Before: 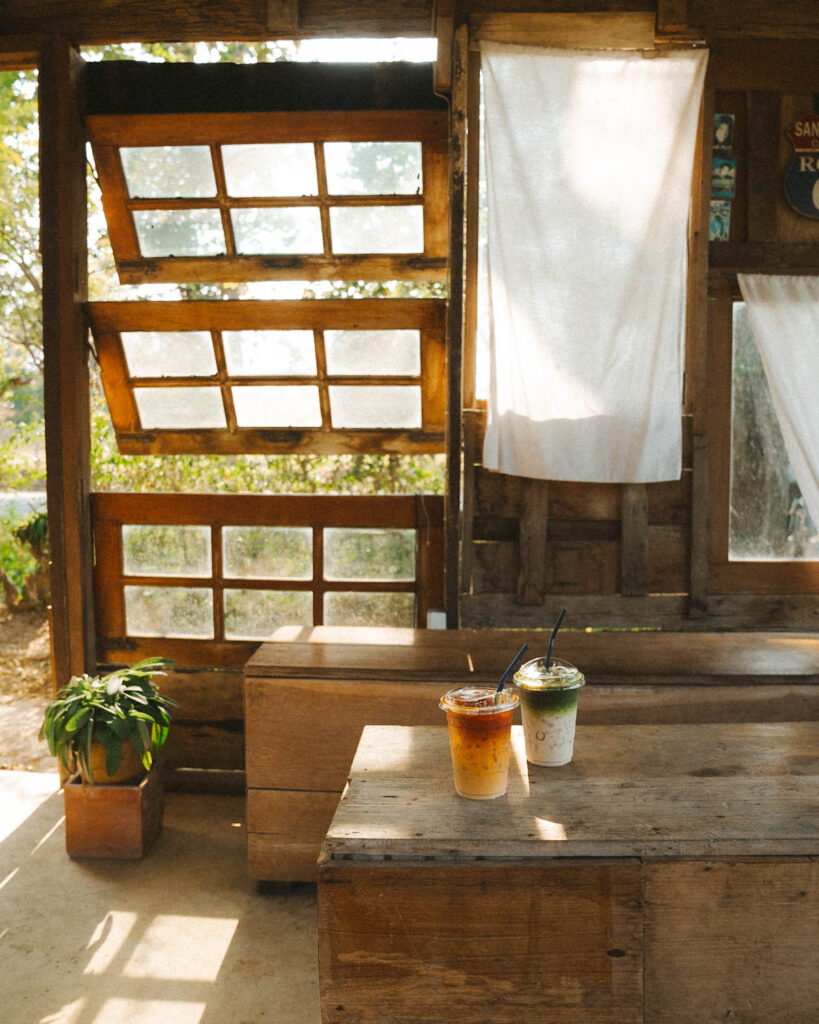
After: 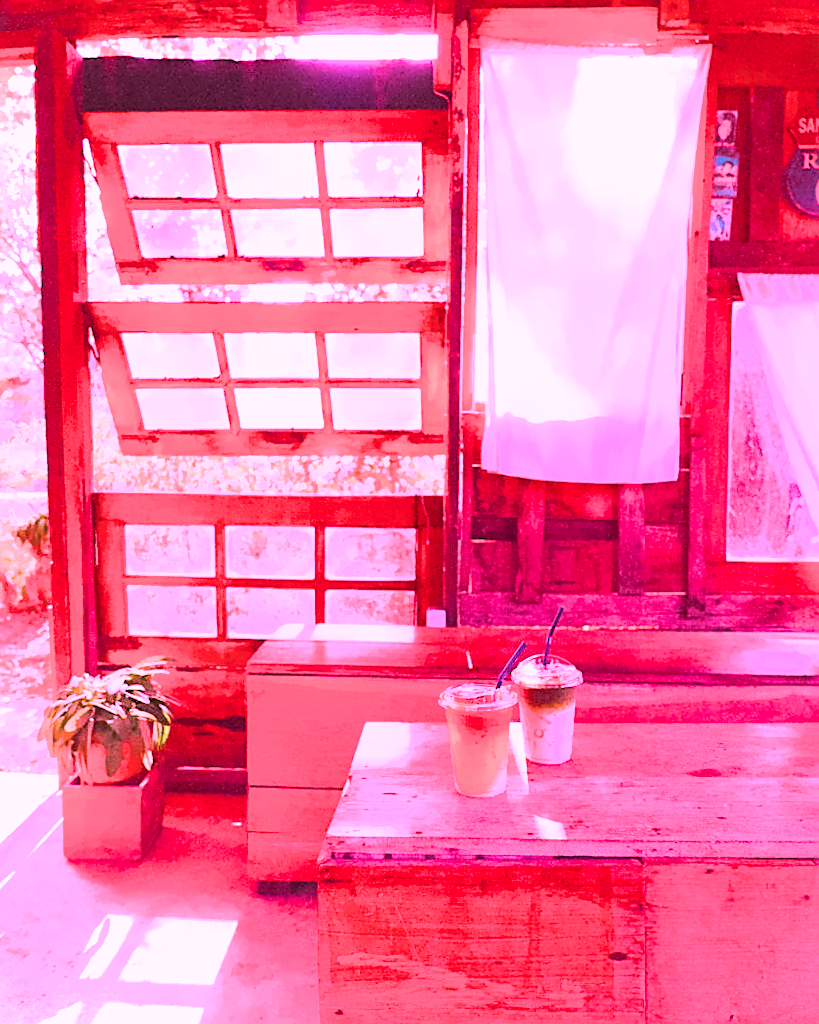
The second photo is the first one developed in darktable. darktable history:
color balance rgb: linear chroma grading › global chroma 9%, perceptual saturation grading › global saturation 36%, perceptual saturation grading › shadows 35%, perceptual brilliance grading › global brilliance 15%, perceptual brilliance grading › shadows -35%, global vibrance 15%
denoise (profiled): patch size 2, strength 1.125, preserve shadows 1.03, bias correction -0.346, scattering 0.272, a [-1, 0, 0], b [0, 0, 0], compensate highlight preservation false
filmic rgb: black relative exposure -7.15 EV, white relative exposure 5.36 EV, hardness 3.02, color science v6 (2022)
highlight reconstruction: iterations 1, diameter of reconstruction 64 px
lens correction: scale 1, crop 1, focal 16, aperture 7.1, distance 2.49, camera "Canon EOS RP", lens "Canon RF 16mm F2.8 STM"
raw denoise: x [[0, 0.25, 0.5, 0.75, 1] ×4]
sharpen: on, module defaults
white balance: red 2, blue 1.673
color correction: highlights a* 15.03, highlights b* -25.07
exposure: black level correction 0, exposure 1.55 EV, compensate exposure bias true, compensate highlight preservation false
